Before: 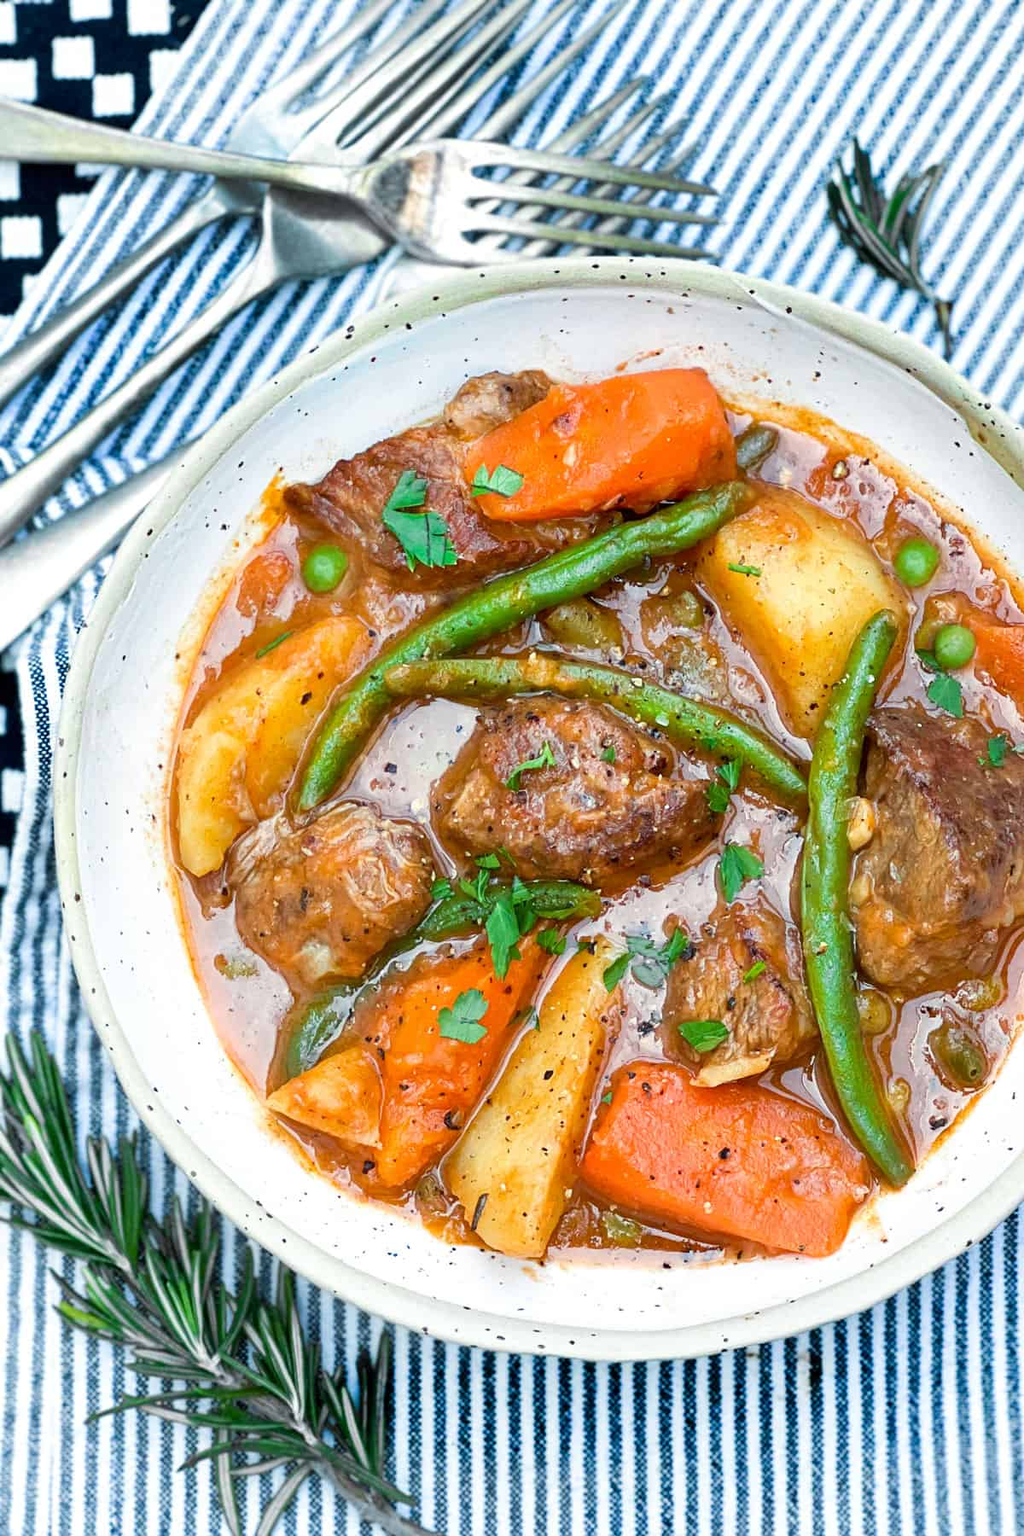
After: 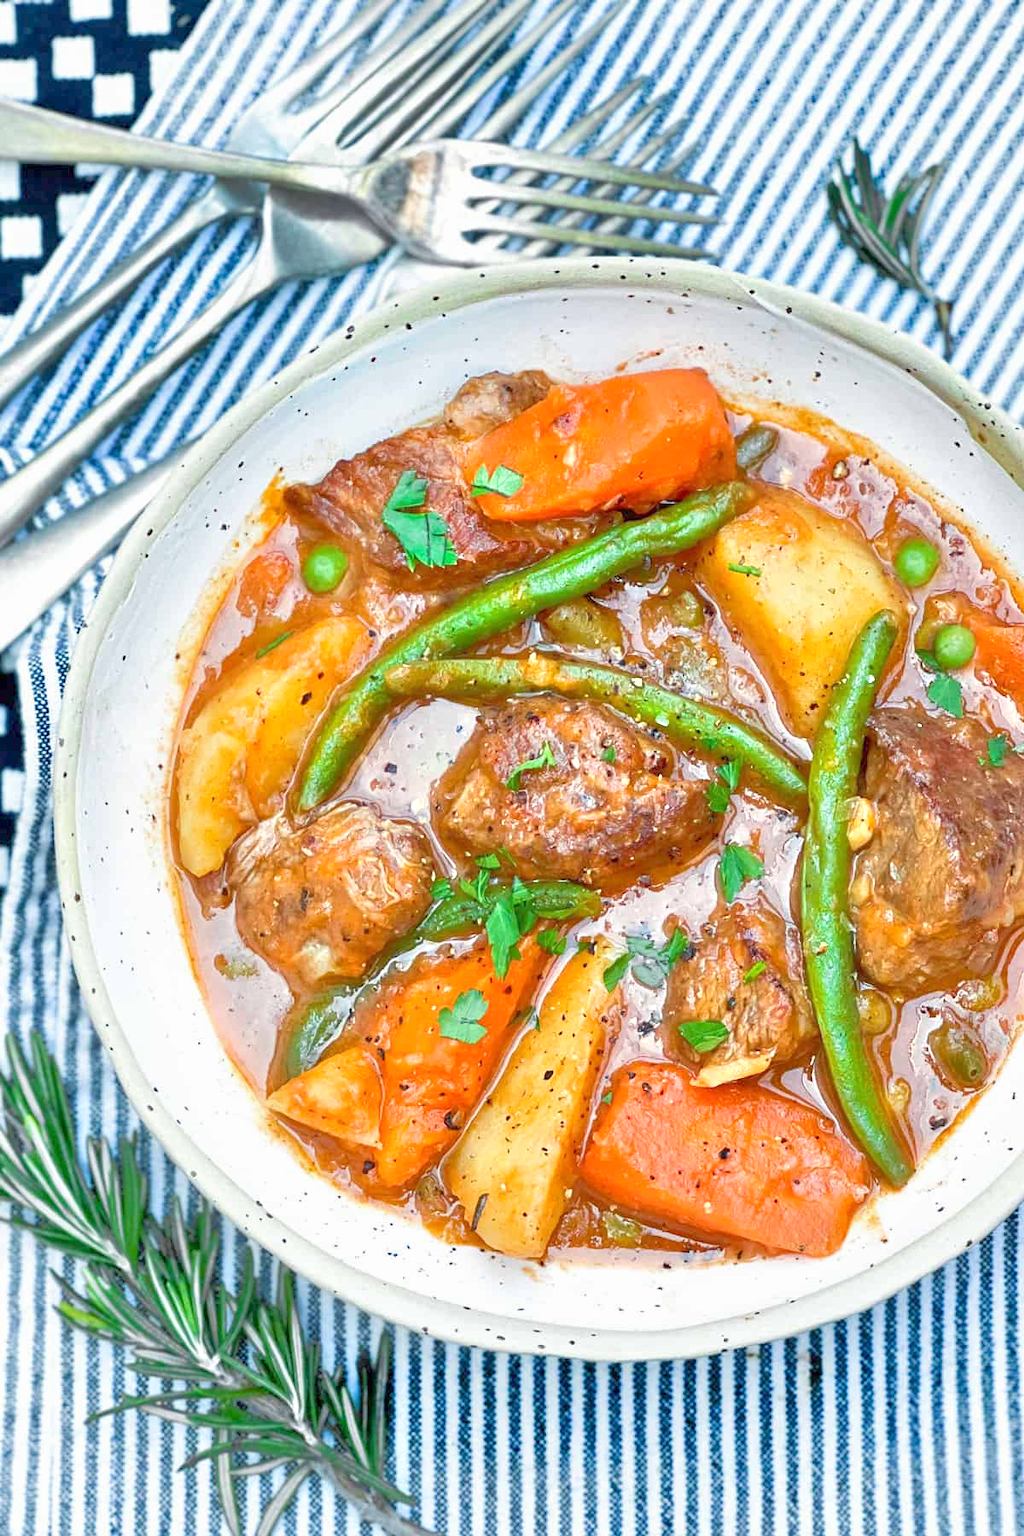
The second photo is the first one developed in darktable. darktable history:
tone equalizer: -8 EV 1.97 EV, -7 EV 1.97 EV, -6 EV 1.99 EV, -5 EV 1.98 EV, -4 EV 1.98 EV, -3 EV 1.47 EV, -2 EV 0.994 EV, -1 EV 0.492 EV
